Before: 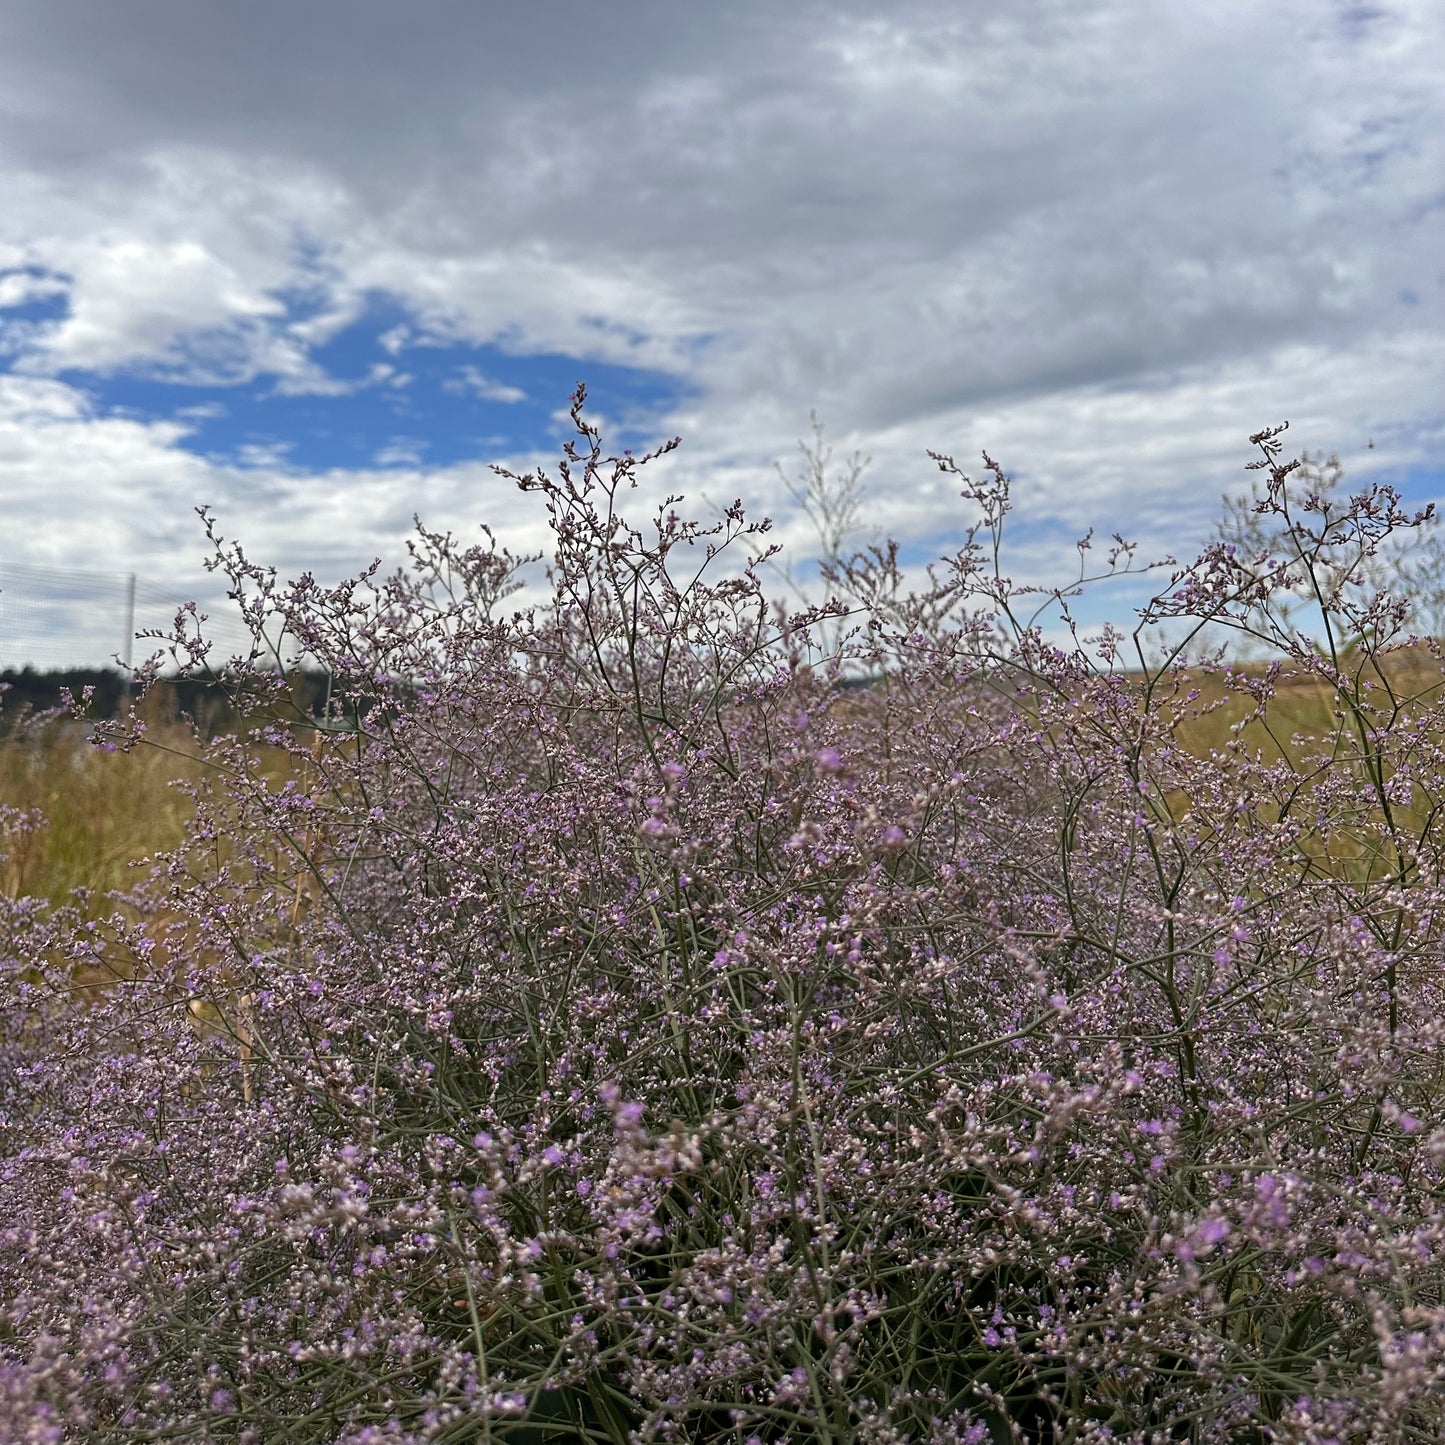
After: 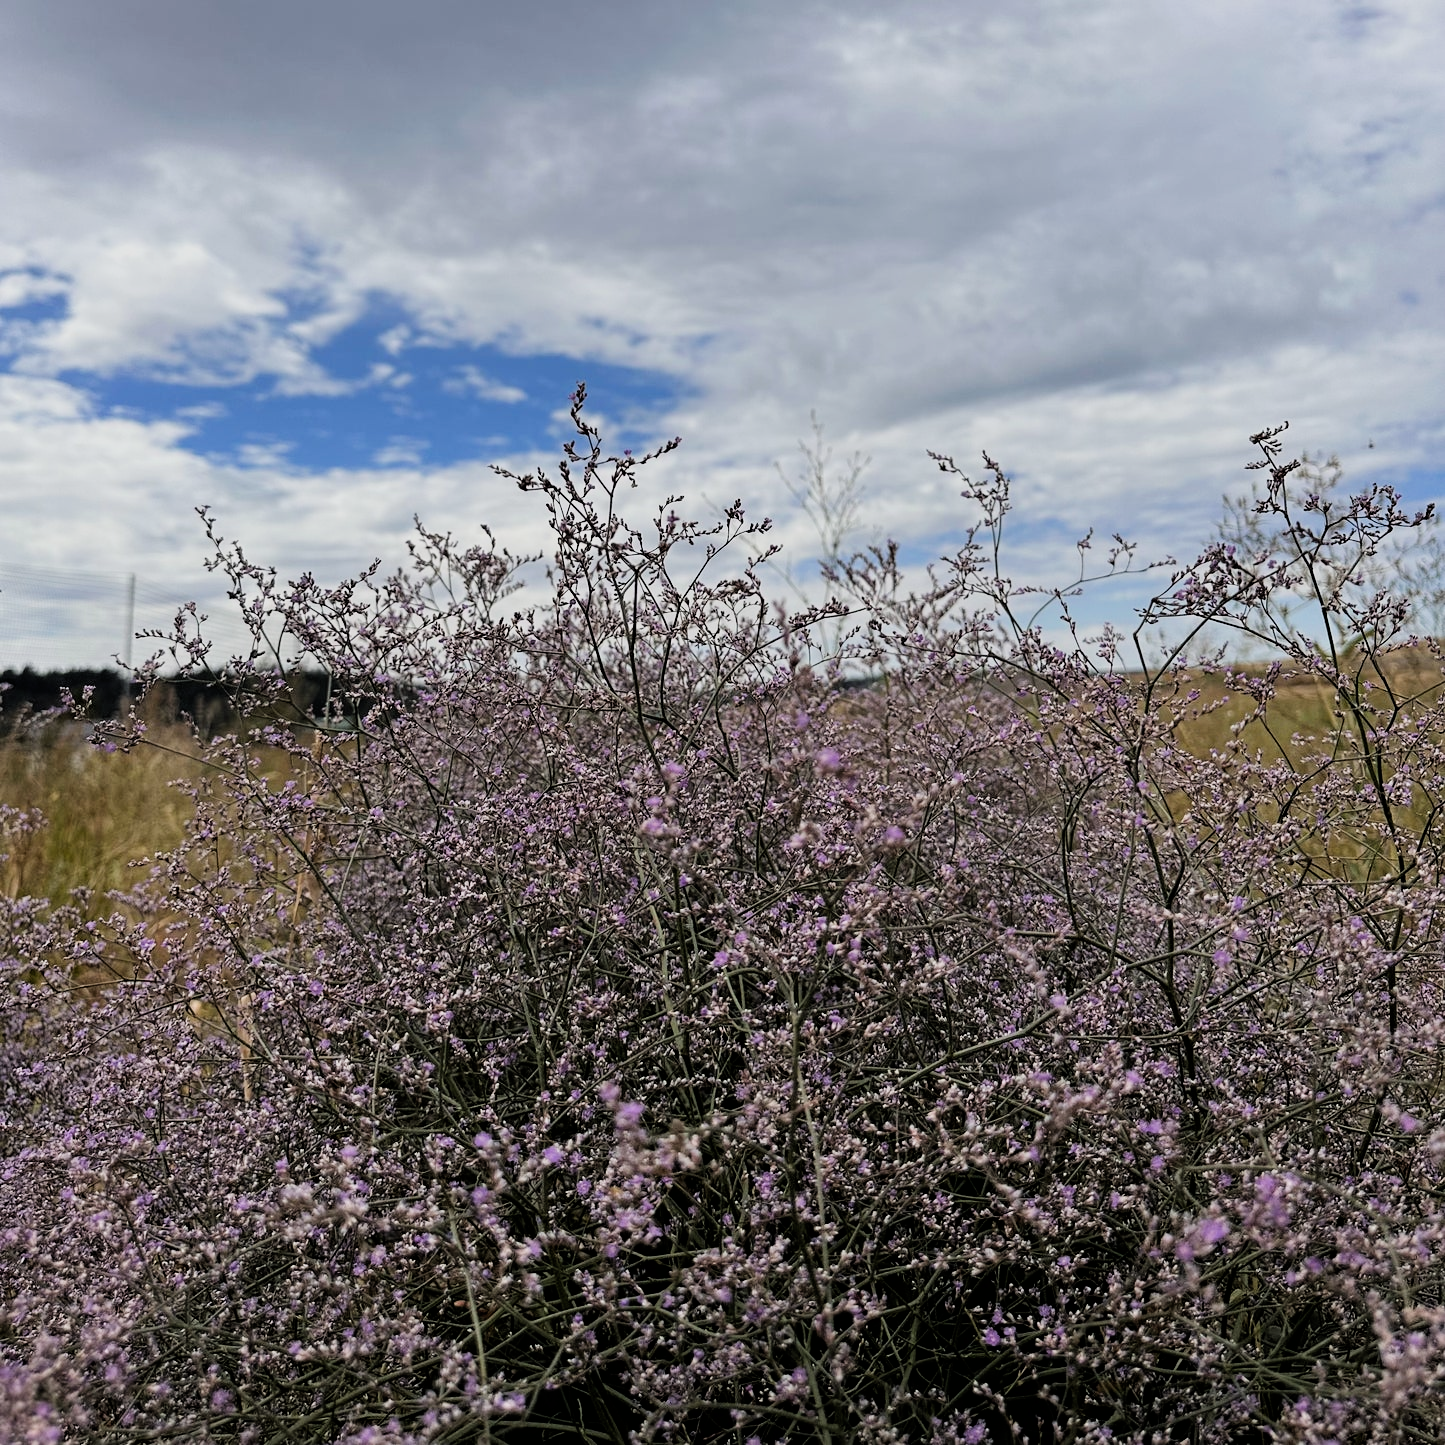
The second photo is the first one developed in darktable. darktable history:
filmic rgb: black relative exposure -5 EV, hardness 2.88, contrast 1.3
